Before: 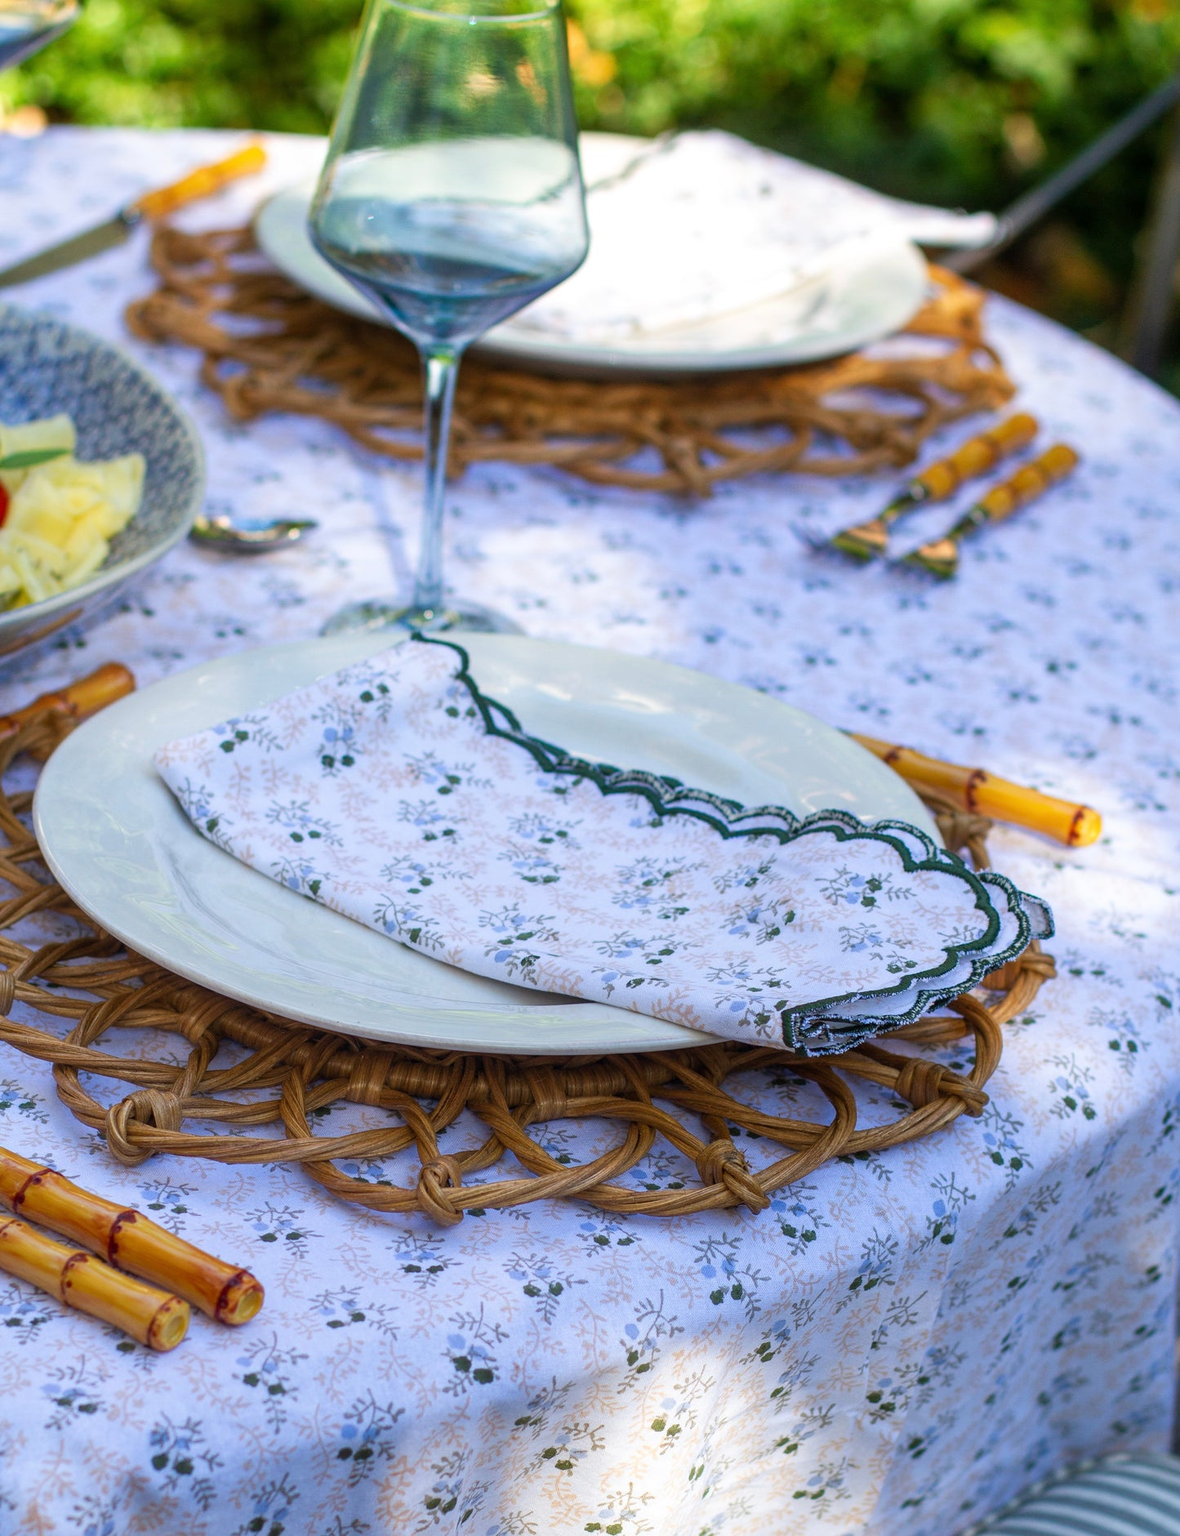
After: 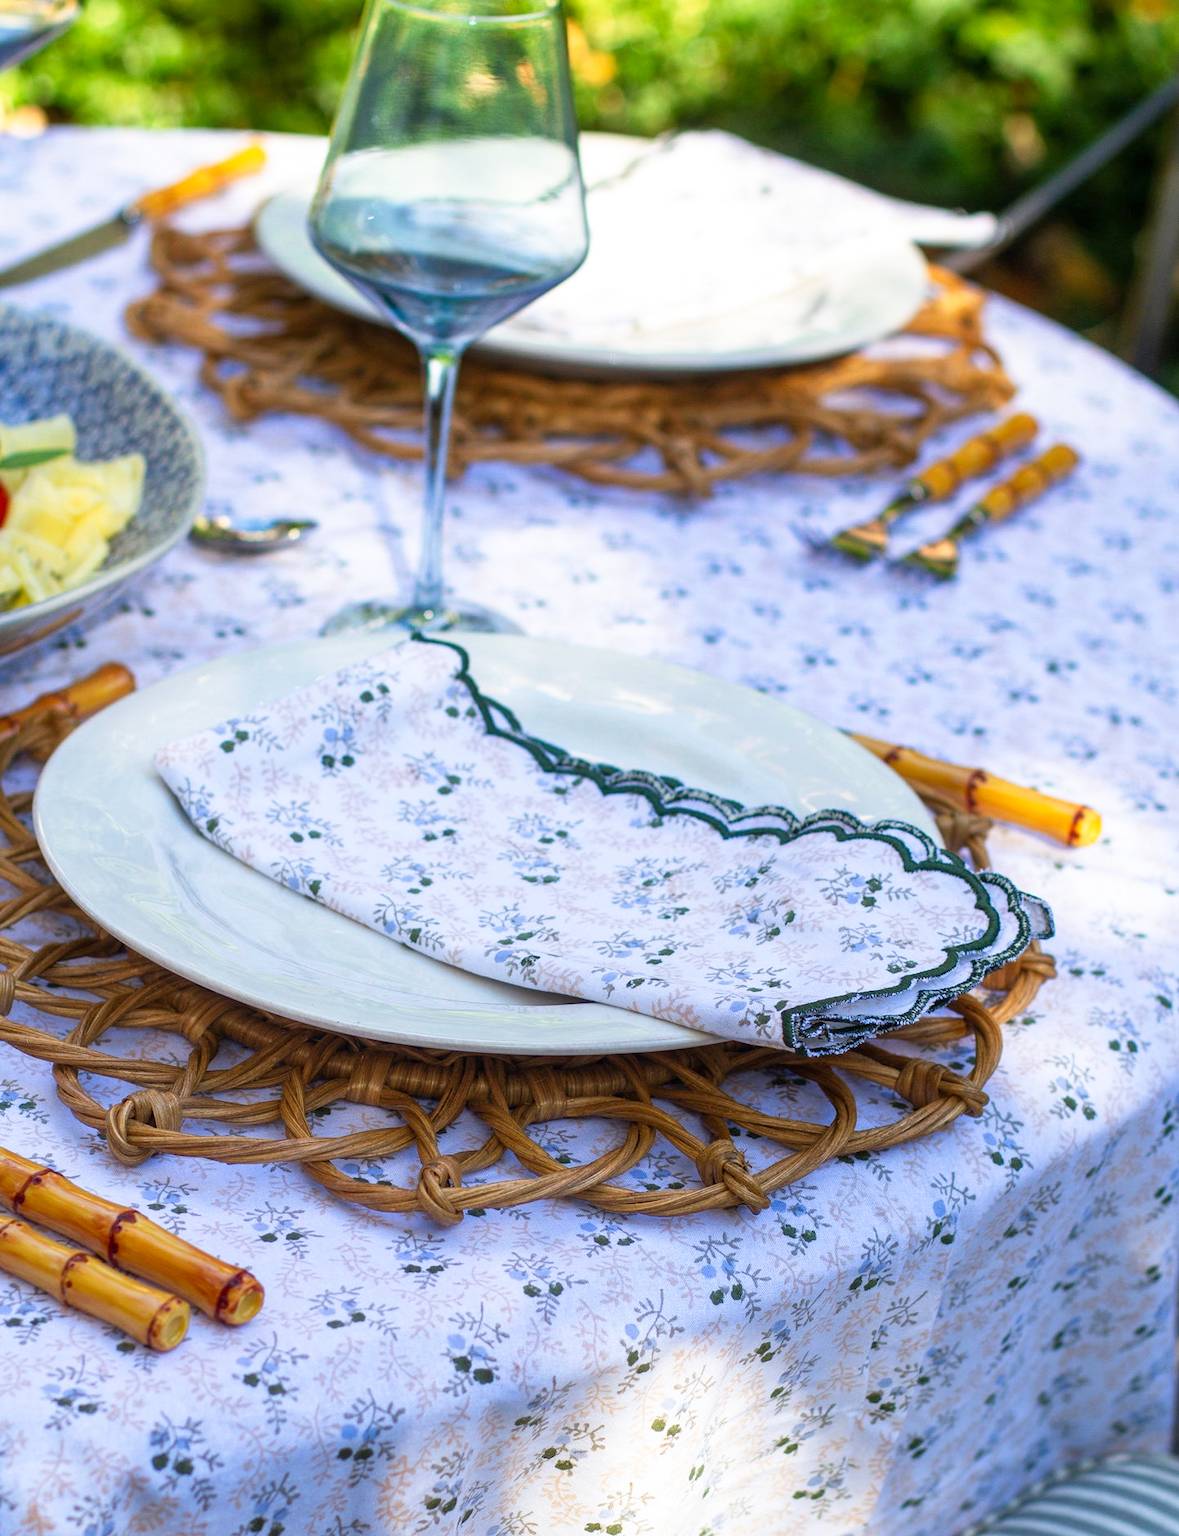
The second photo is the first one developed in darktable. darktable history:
tone curve: curves: ch0 [(0, 0) (0.003, 0.003) (0.011, 0.012) (0.025, 0.027) (0.044, 0.048) (0.069, 0.075) (0.1, 0.108) (0.136, 0.147) (0.177, 0.192) (0.224, 0.243) (0.277, 0.3) (0.335, 0.363) (0.399, 0.433) (0.468, 0.508) (0.543, 0.589) (0.623, 0.676) (0.709, 0.769) (0.801, 0.868) (0.898, 0.949) (1, 1)], preserve colors none
